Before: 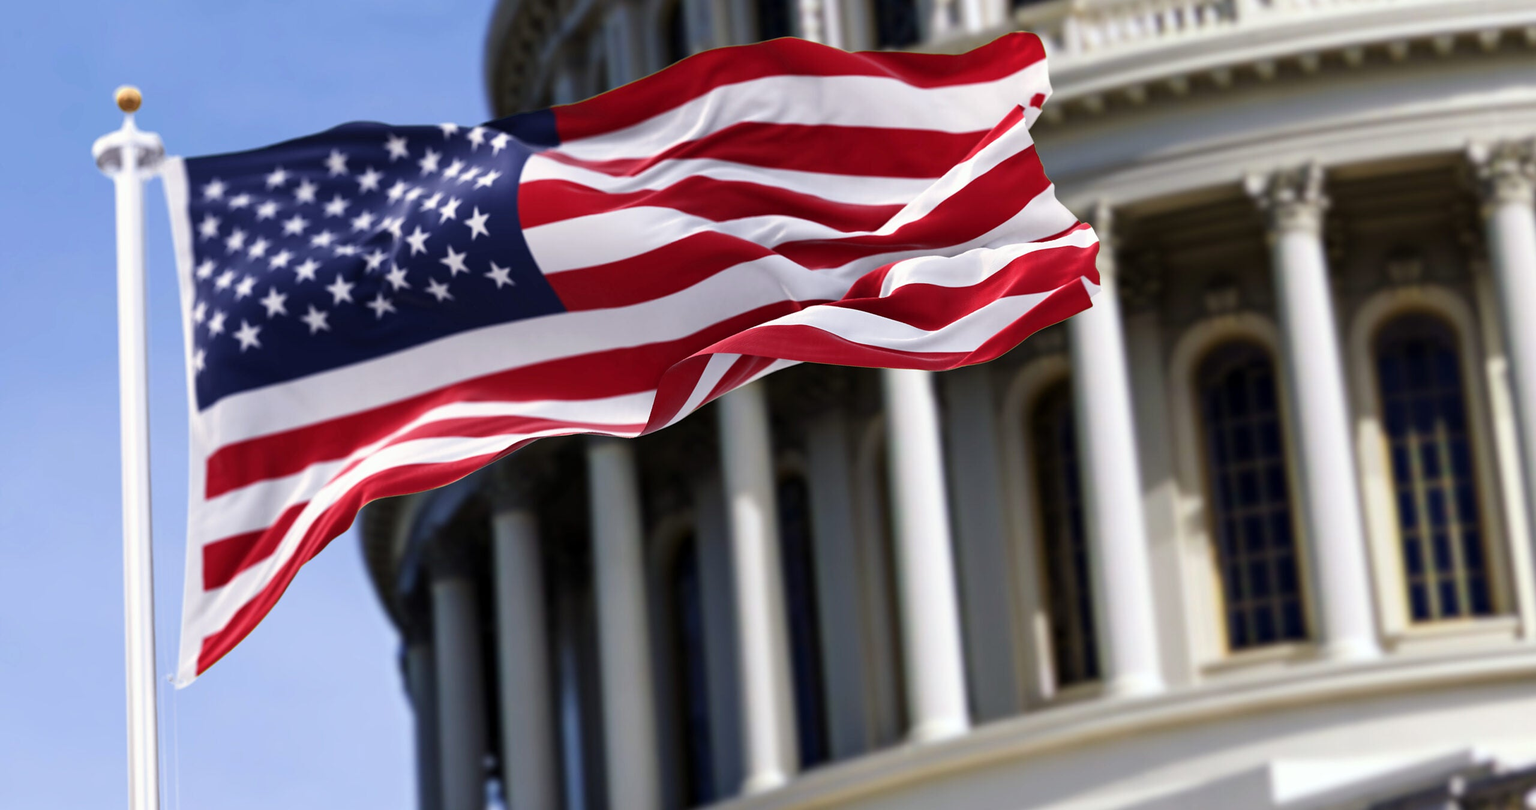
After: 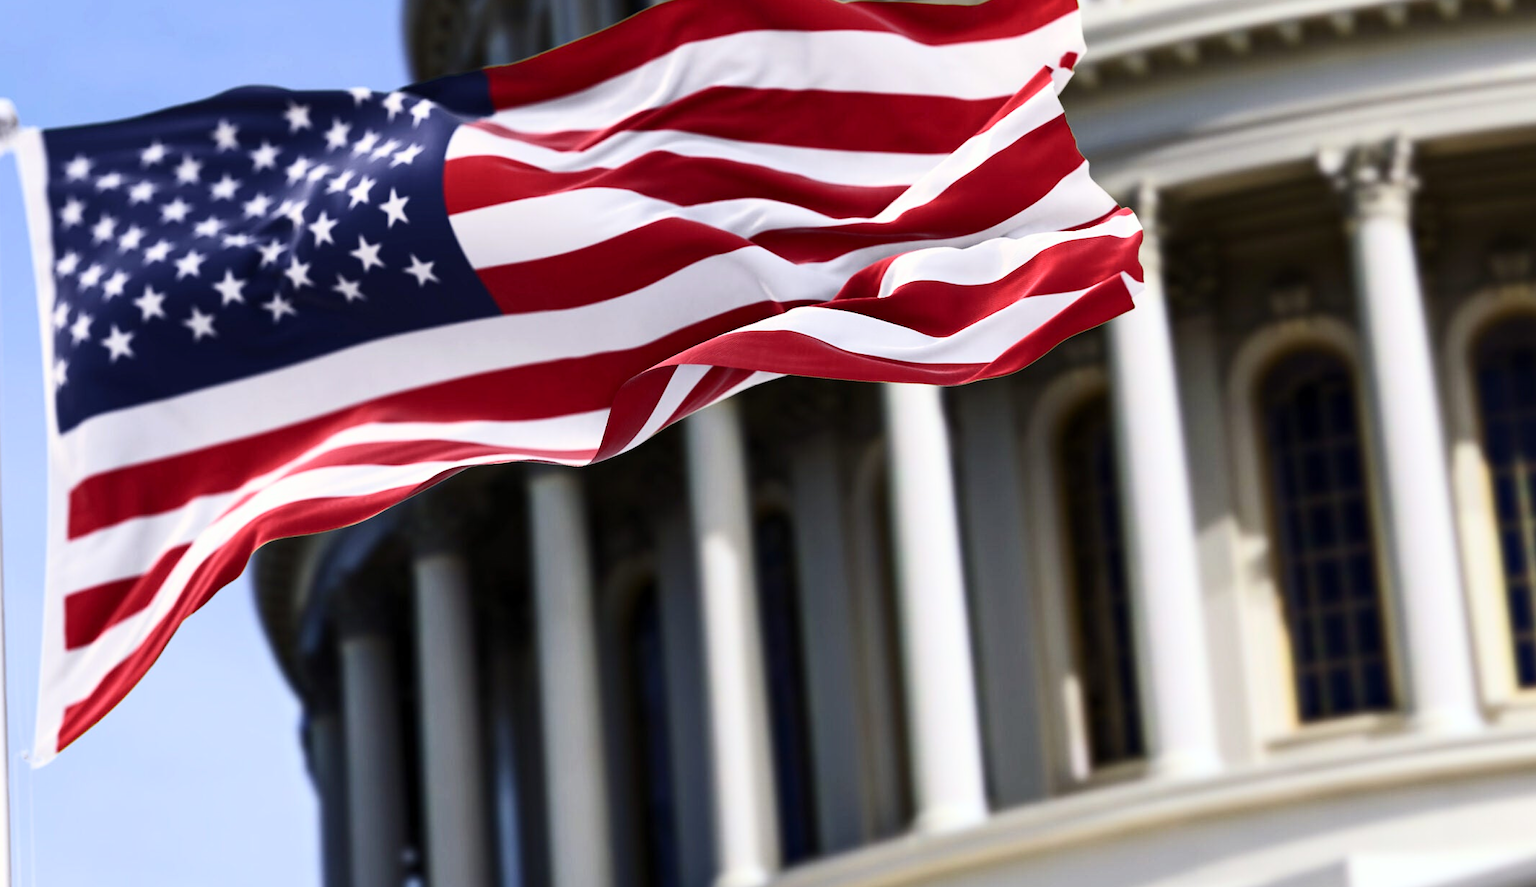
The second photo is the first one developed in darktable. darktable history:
crop: left 9.761%, top 6.241%, right 7.099%, bottom 2.578%
contrast brightness saturation: contrast 0.237, brightness 0.087
